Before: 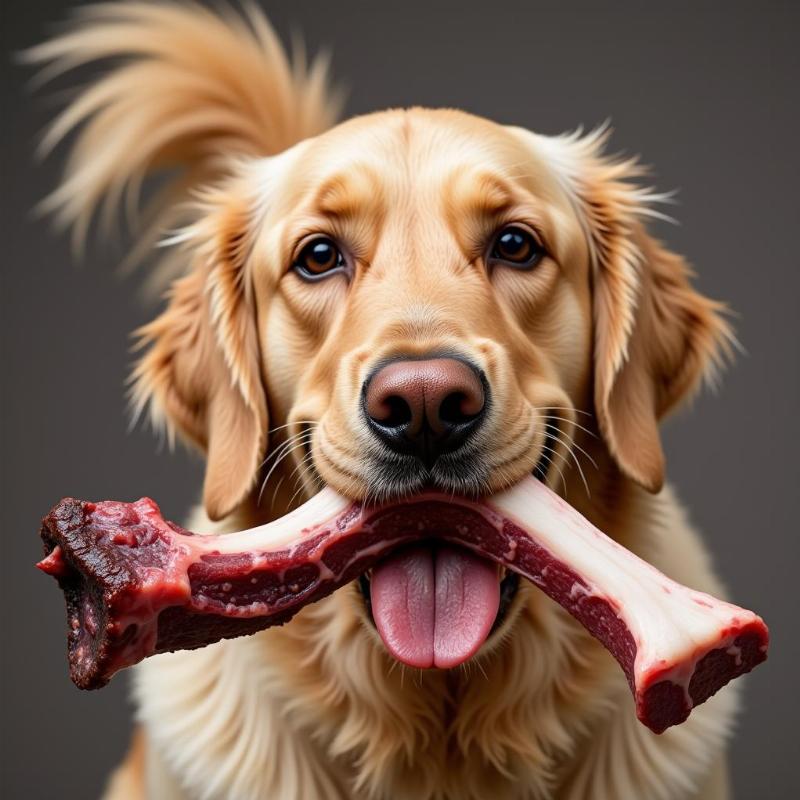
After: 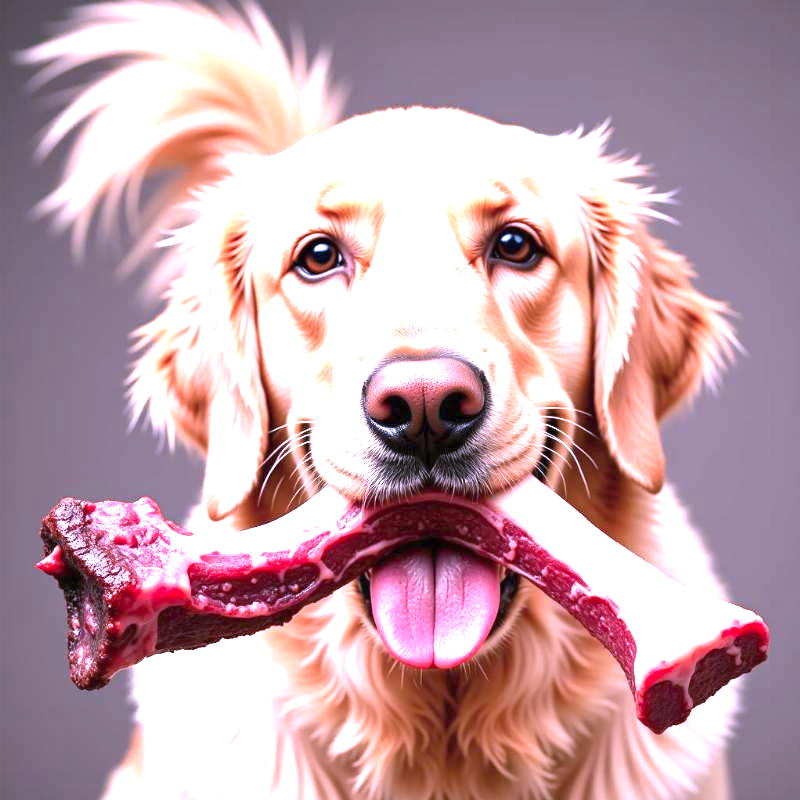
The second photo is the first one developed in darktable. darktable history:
exposure: black level correction 0, exposure 1.959 EV, compensate highlight preservation false
color correction: highlights a* 15.04, highlights b* -25.52
